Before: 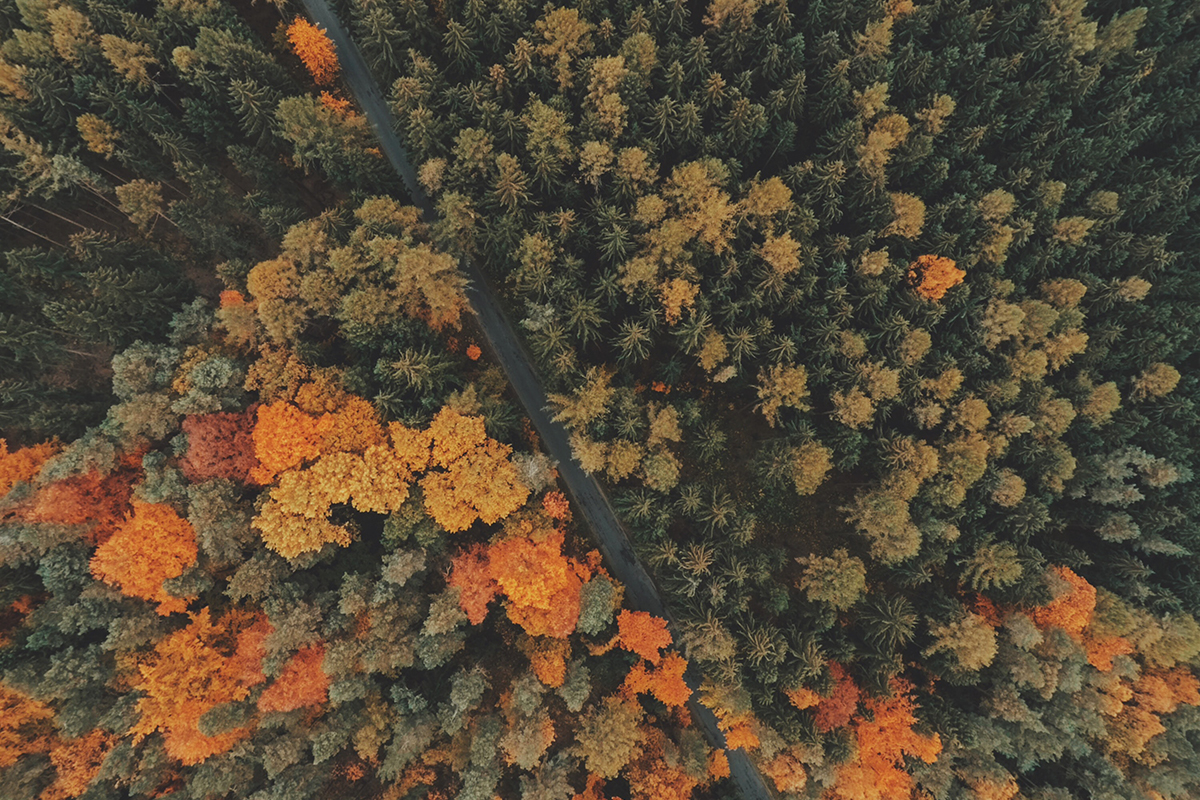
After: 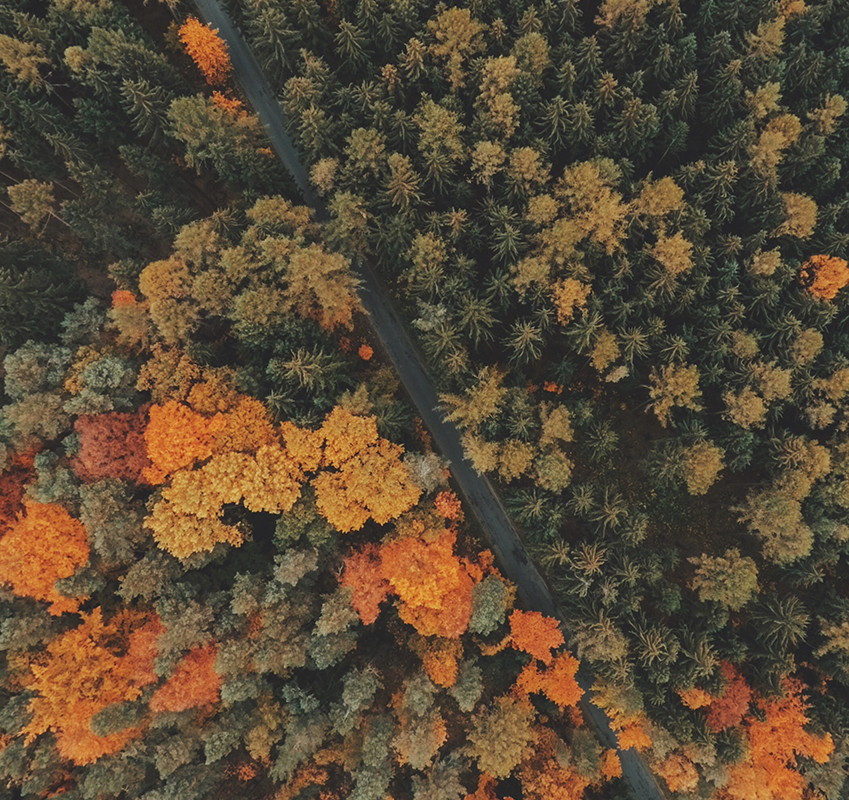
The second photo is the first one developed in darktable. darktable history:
crop and rotate: left 9.05%, right 20.175%
